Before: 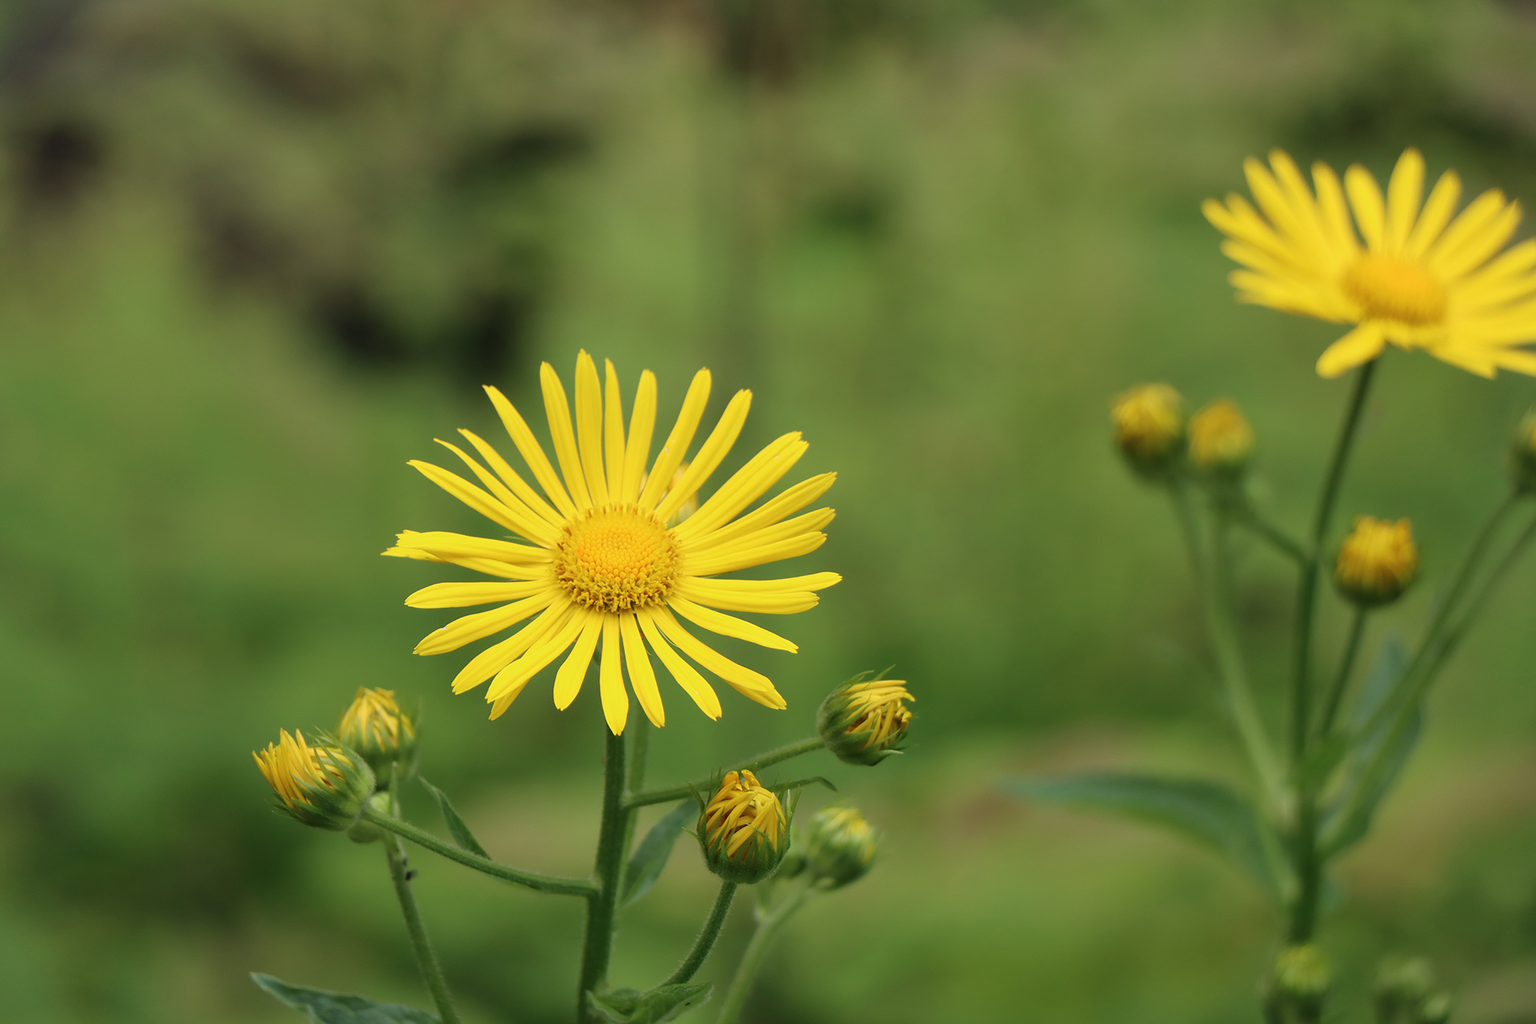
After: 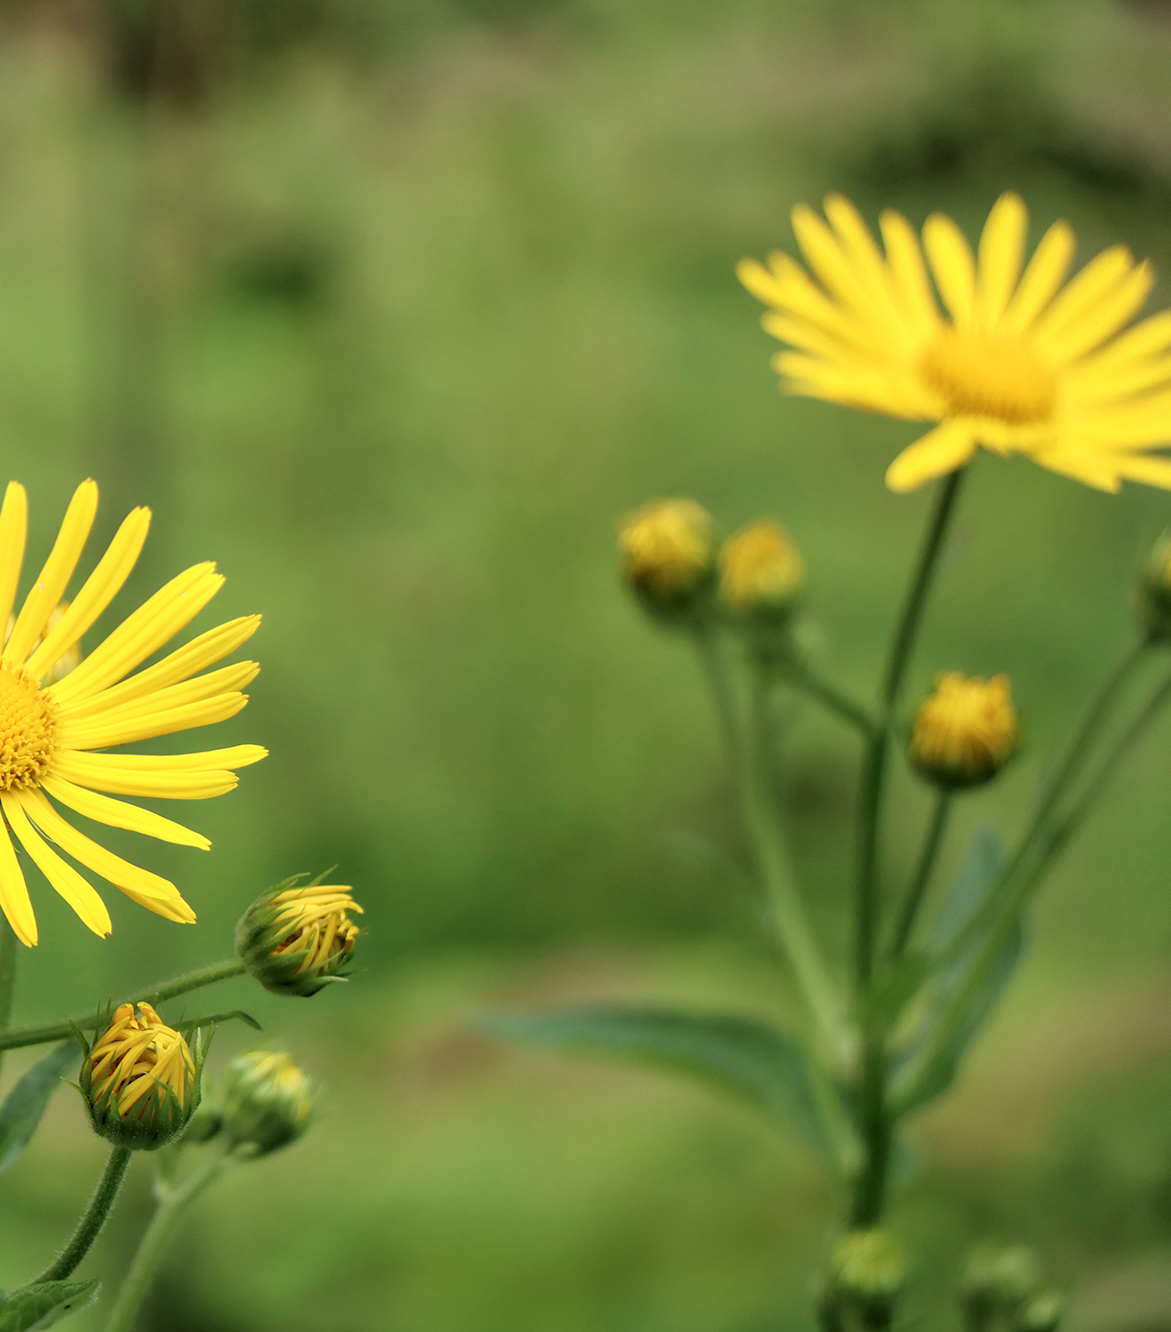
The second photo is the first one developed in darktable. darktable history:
rgb levels: levels [[0.013, 0.434, 0.89], [0, 0.5, 1], [0, 0.5, 1]]
crop: left 41.402%
local contrast: on, module defaults
